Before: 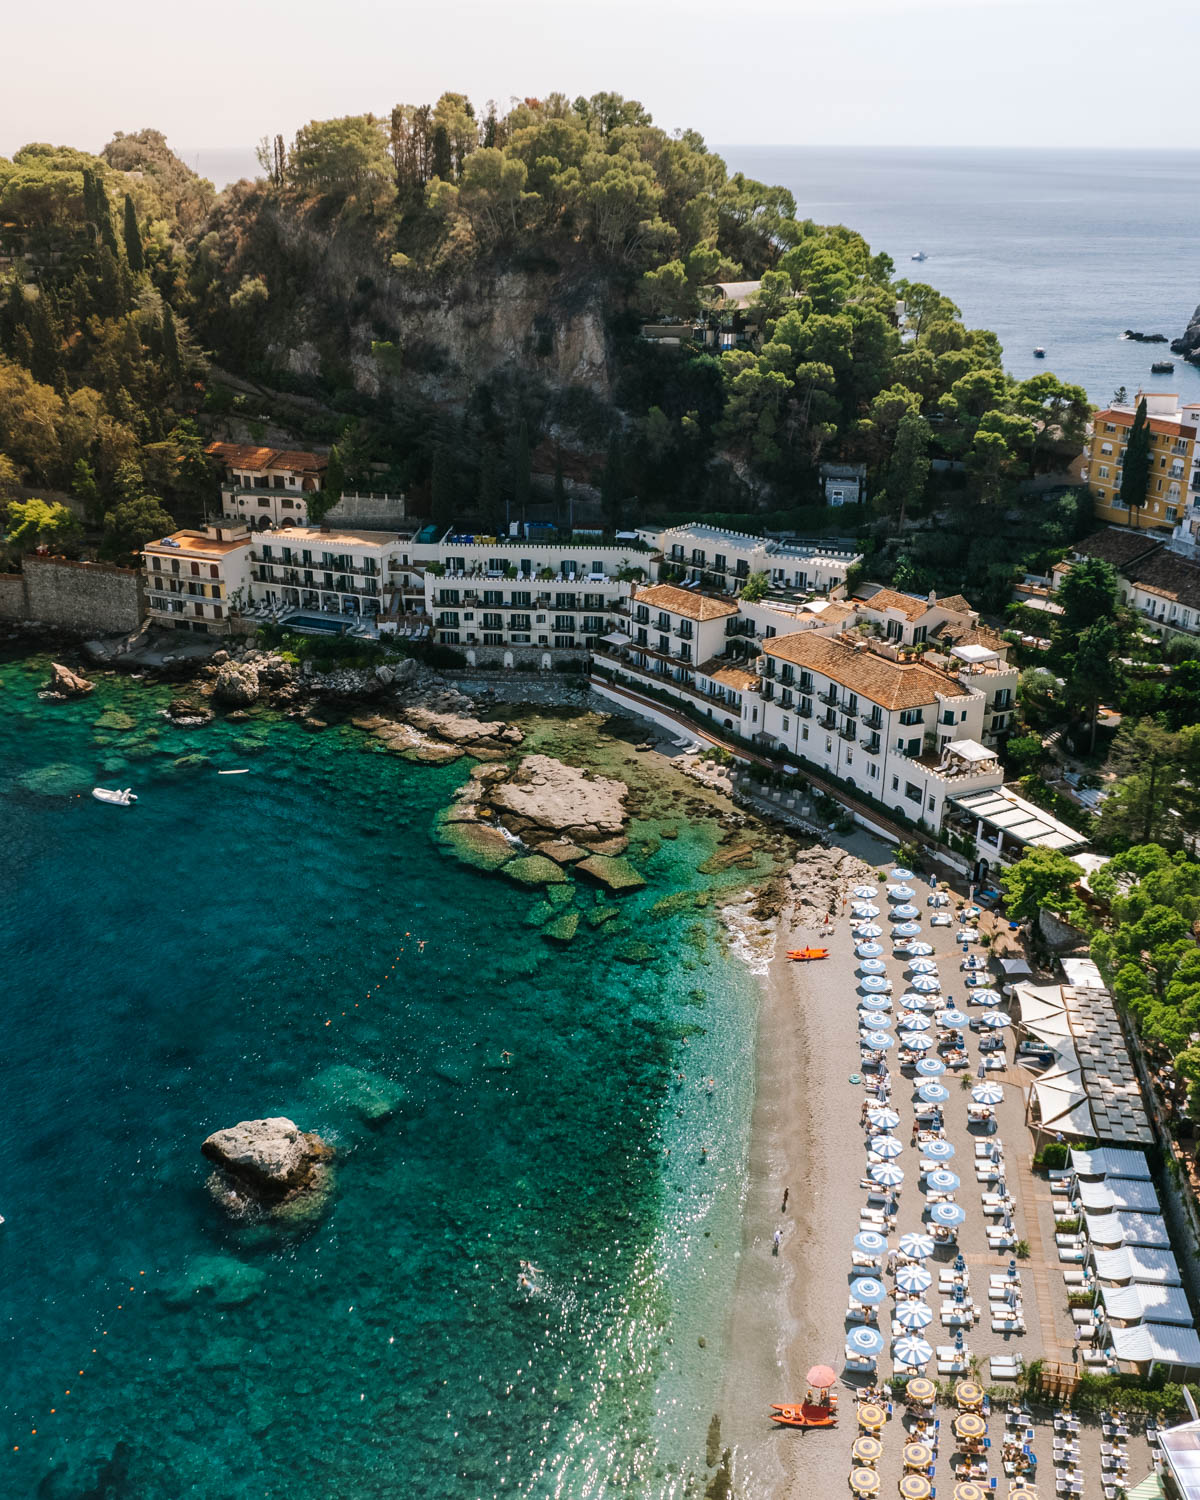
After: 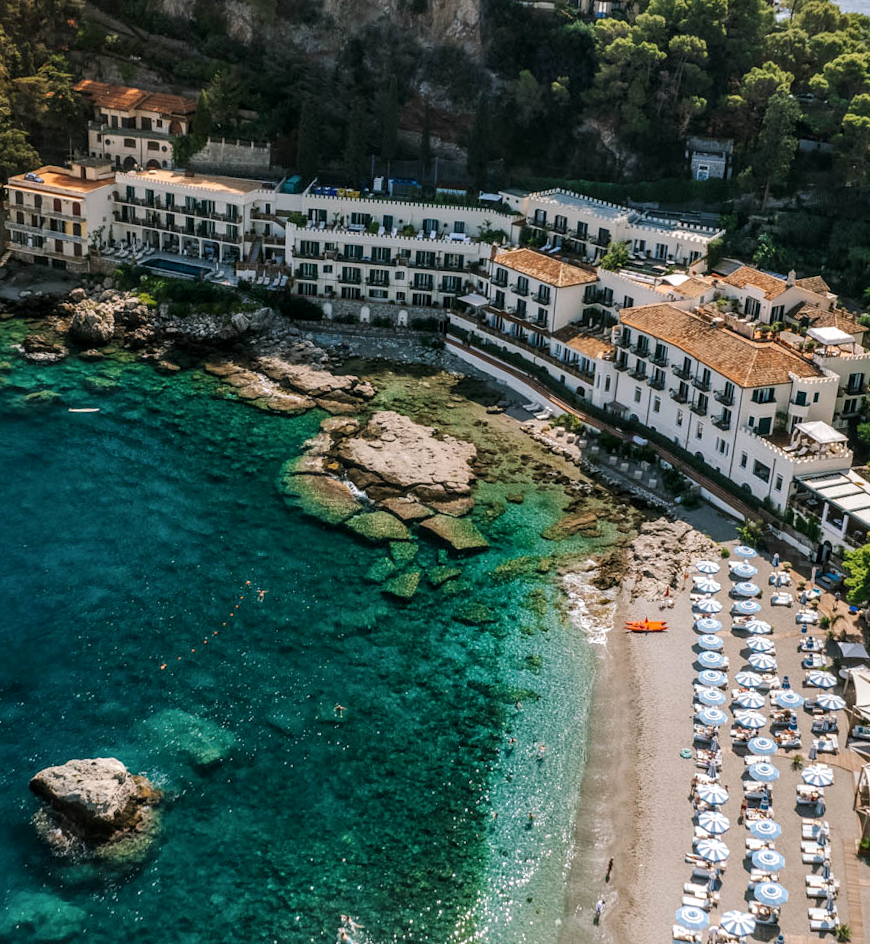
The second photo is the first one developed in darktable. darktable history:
local contrast: on, module defaults
crop and rotate: angle -3.37°, left 9.79%, top 20.73%, right 12.42%, bottom 11.82%
